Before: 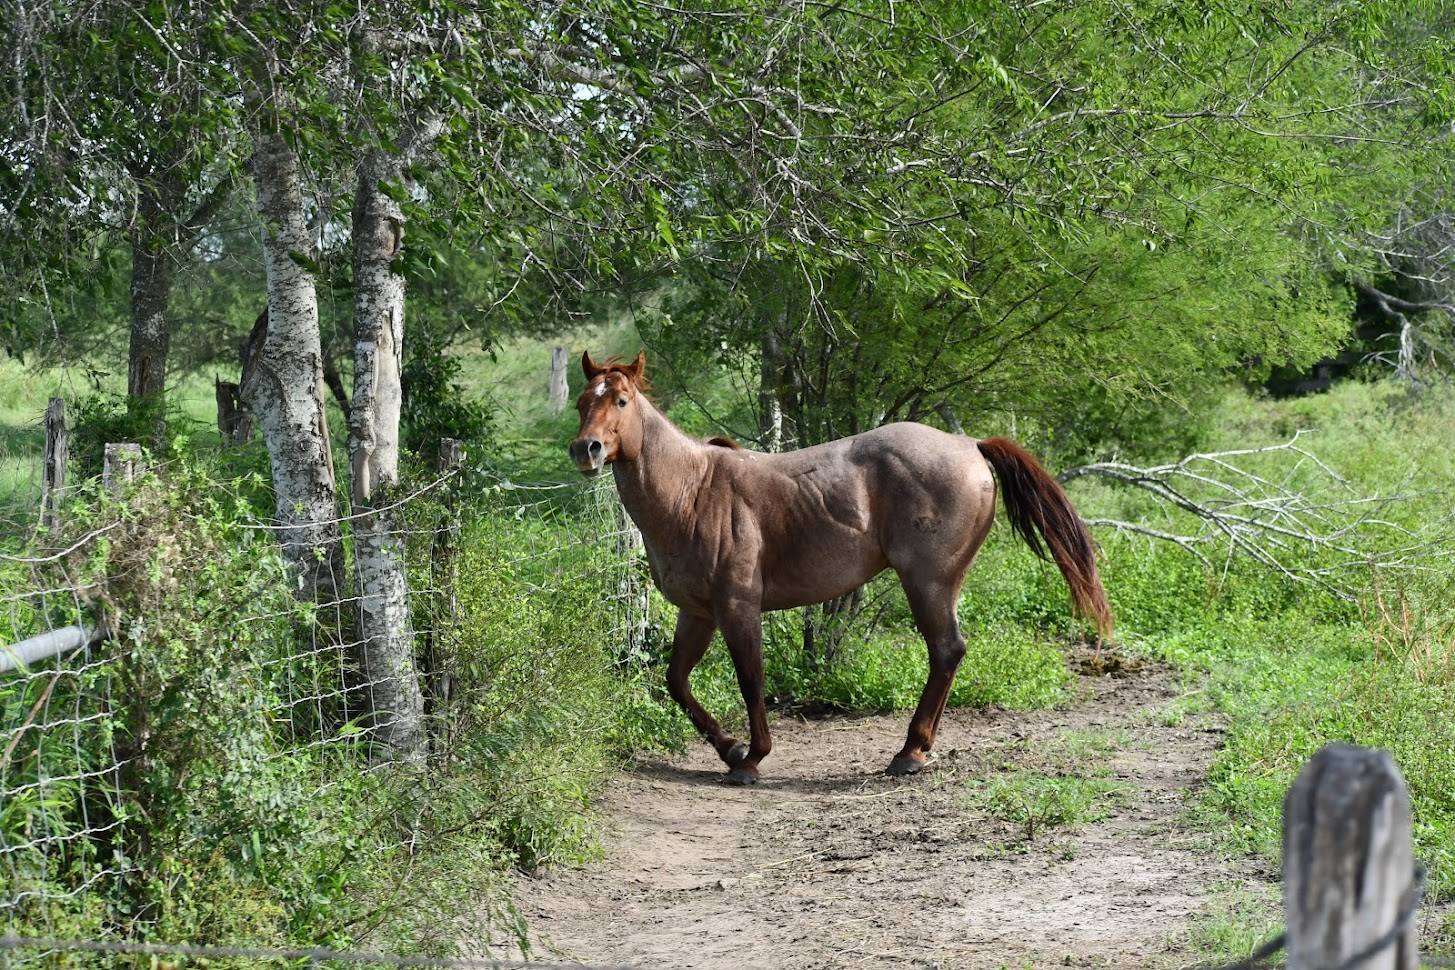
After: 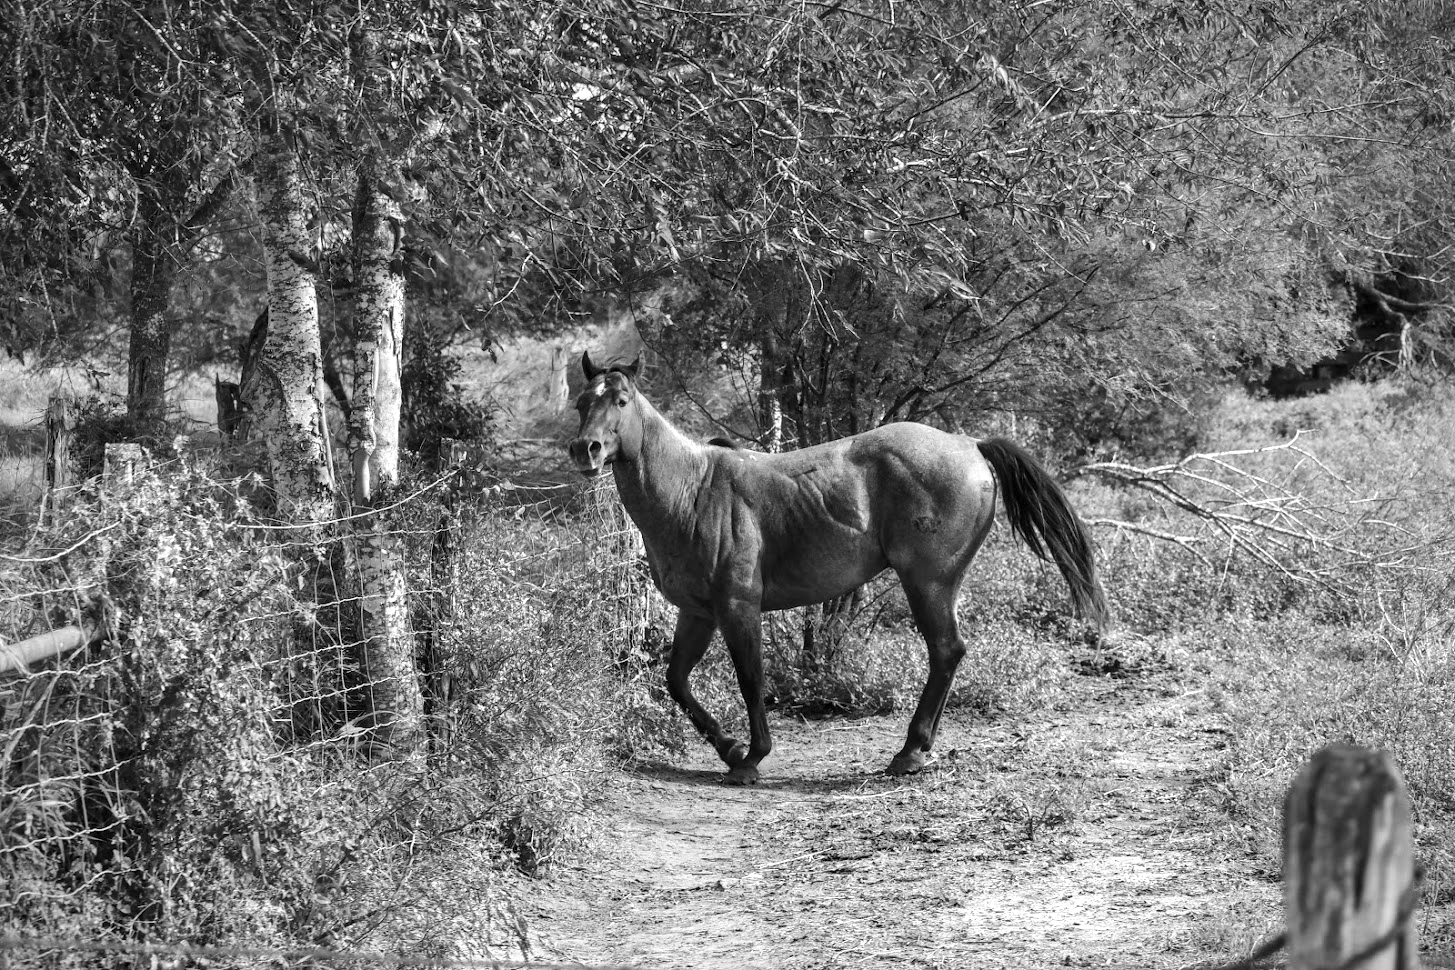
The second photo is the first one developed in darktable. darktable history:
vignetting: fall-off start 74.57%, fall-off radius 65.77%
color zones: curves: ch0 [(0.002, 0.593) (0.143, 0.417) (0.285, 0.541) (0.455, 0.289) (0.608, 0.327) (0.727, 0.283) (0.869, 0.571) (1, 0.603)]; ch1 [(0, 0) (0.143, 0) (0.286, 0) (0.429, 0) (0.571, 0) (0.714, 0) (0.857, 0)], mix 31.83%
exposure: black level correction -0.007, exposure 0.07 EV, compensate highlight preservation false
levels: levels [0.062, 0.494, 0.925]
local contrast: on, module defaults
